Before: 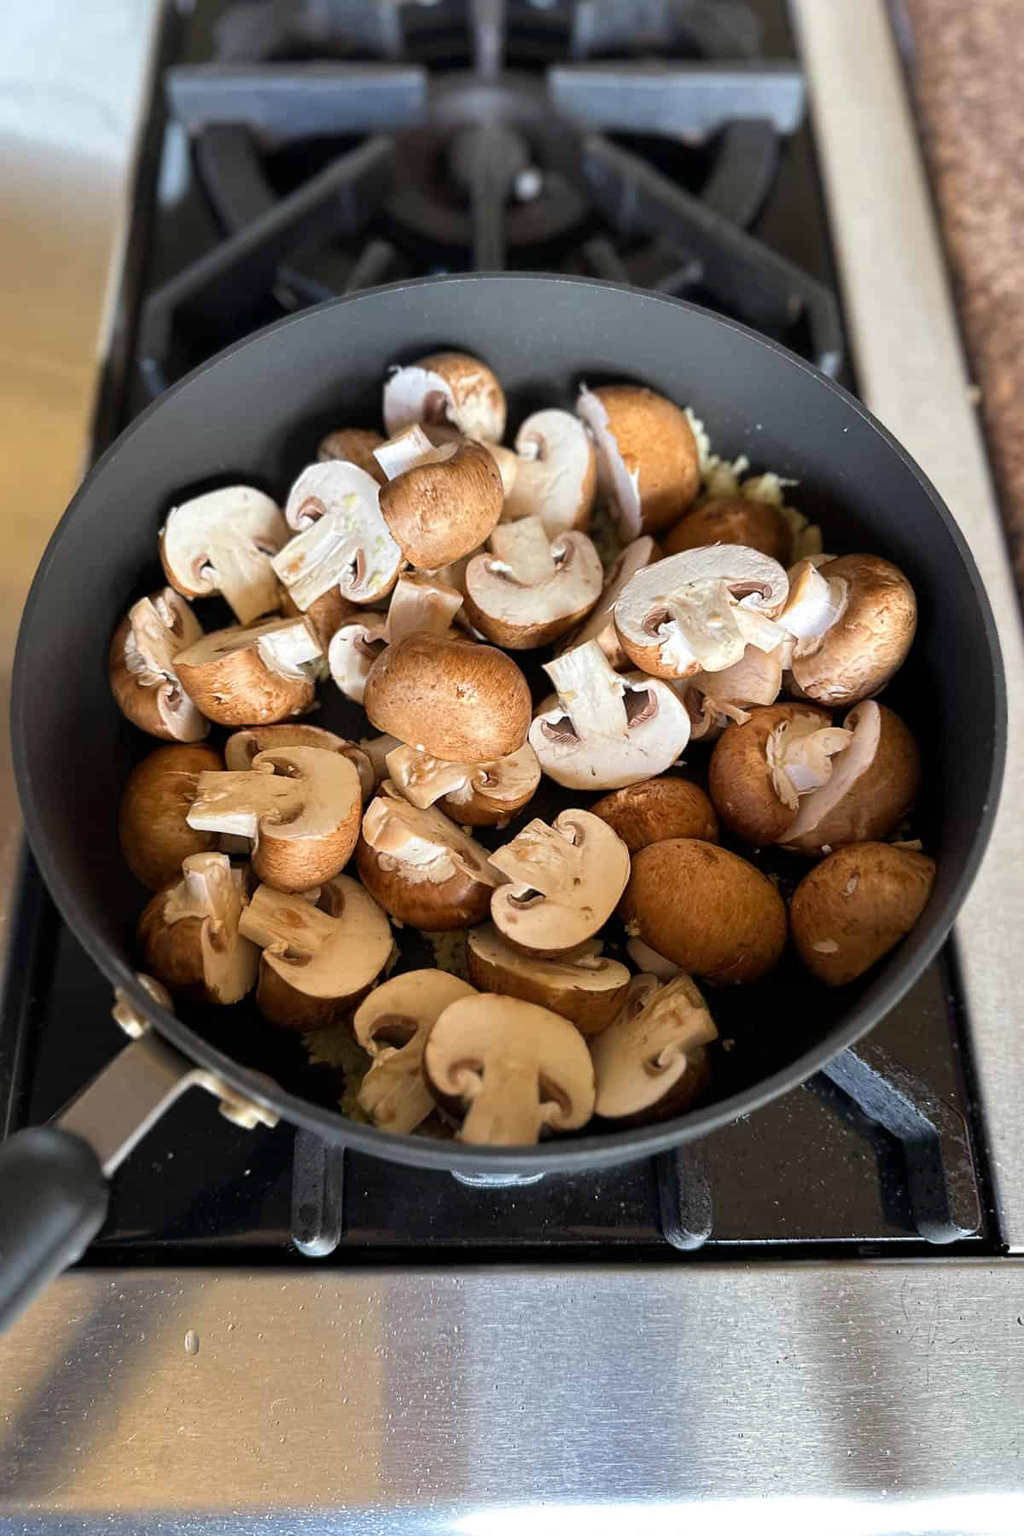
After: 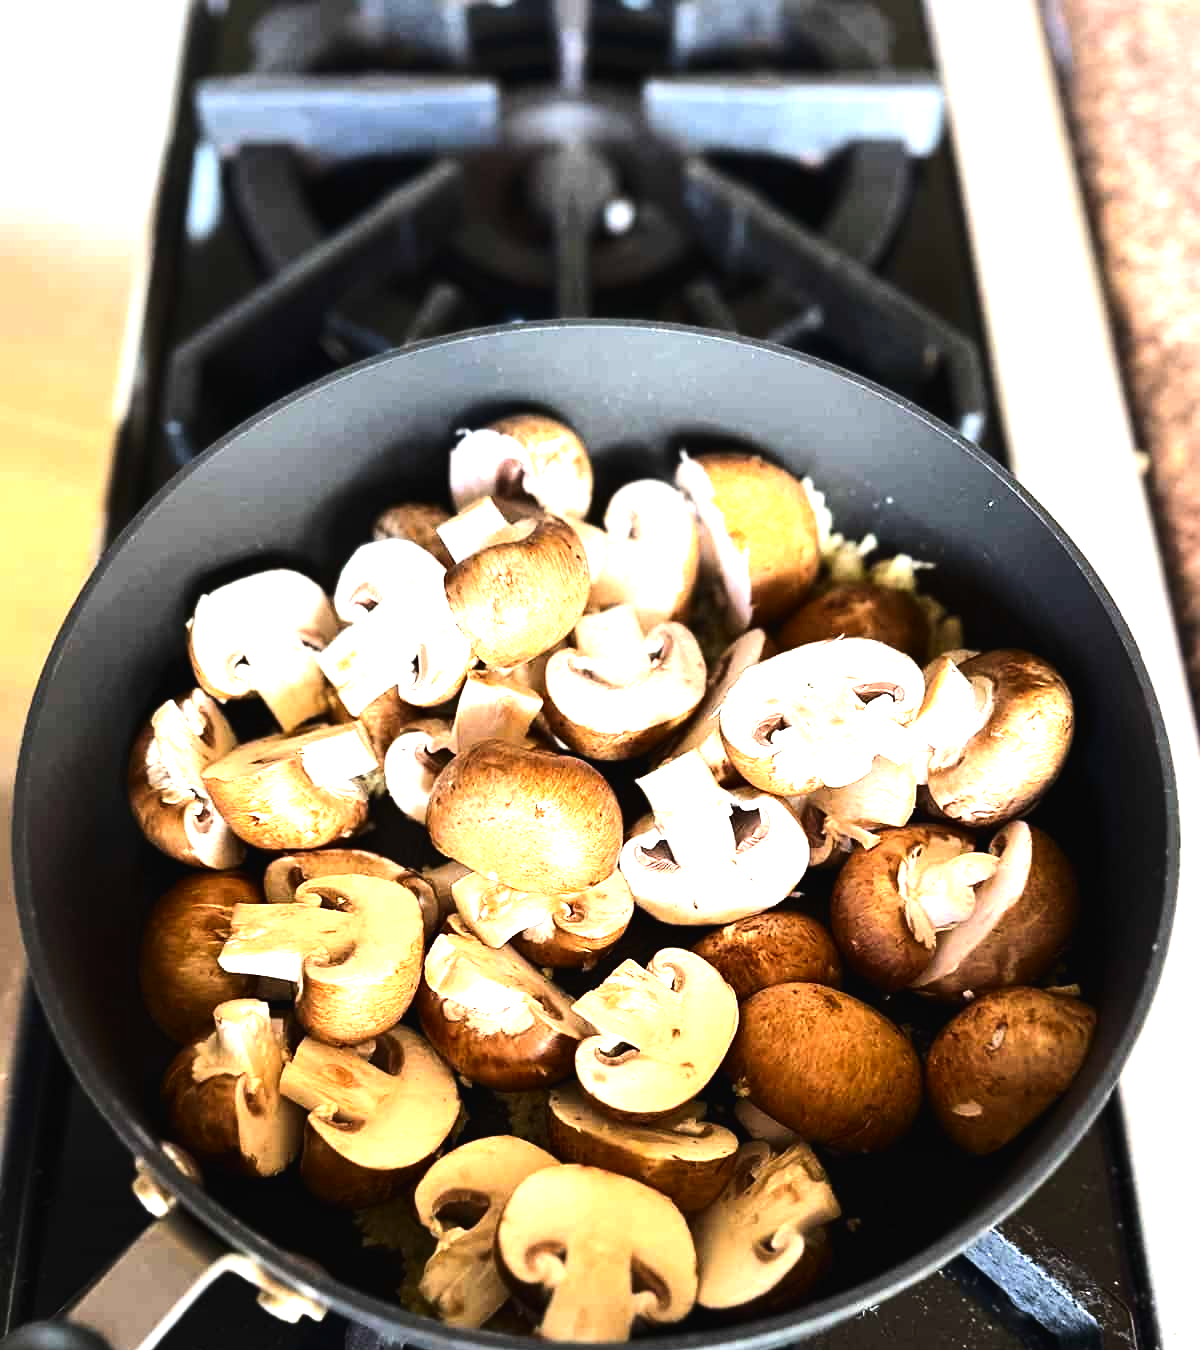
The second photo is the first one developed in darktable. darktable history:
contrast brightness saturation: contrast 0.126, brightness -0.051, saturation 0.165
exposure: black level correction -0.005, exposure 0.618 EV, compensate exposure bias true, compensate highlight preservation false
crop: bottom 24.982%
tone equalizer: -8 EV -1.06 EV, -7 EV -0.981 EV, -6 EV -0.839 EV, -5 EV -0.572 EV, -3 EV 0.573 EV, -2 EV 0.854 EV, -1 EV 0.989 EV, +0 EV 1.06 EV, edges refinement/feathering 500, mask exposure compensation -1.57 EV, preserve details no
